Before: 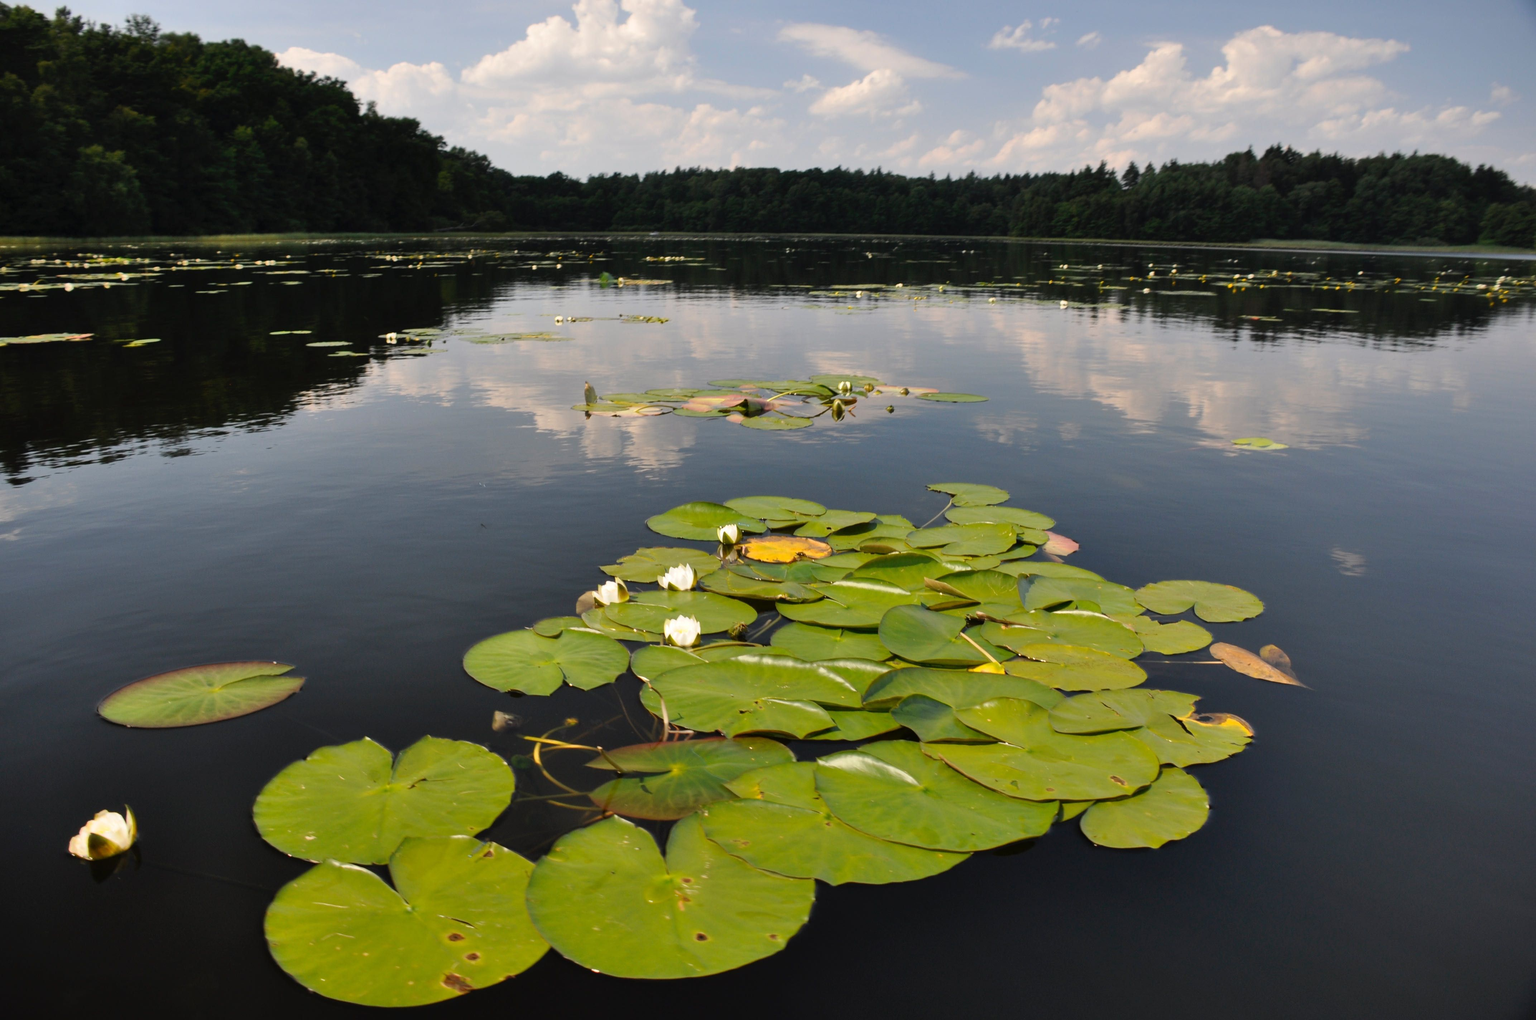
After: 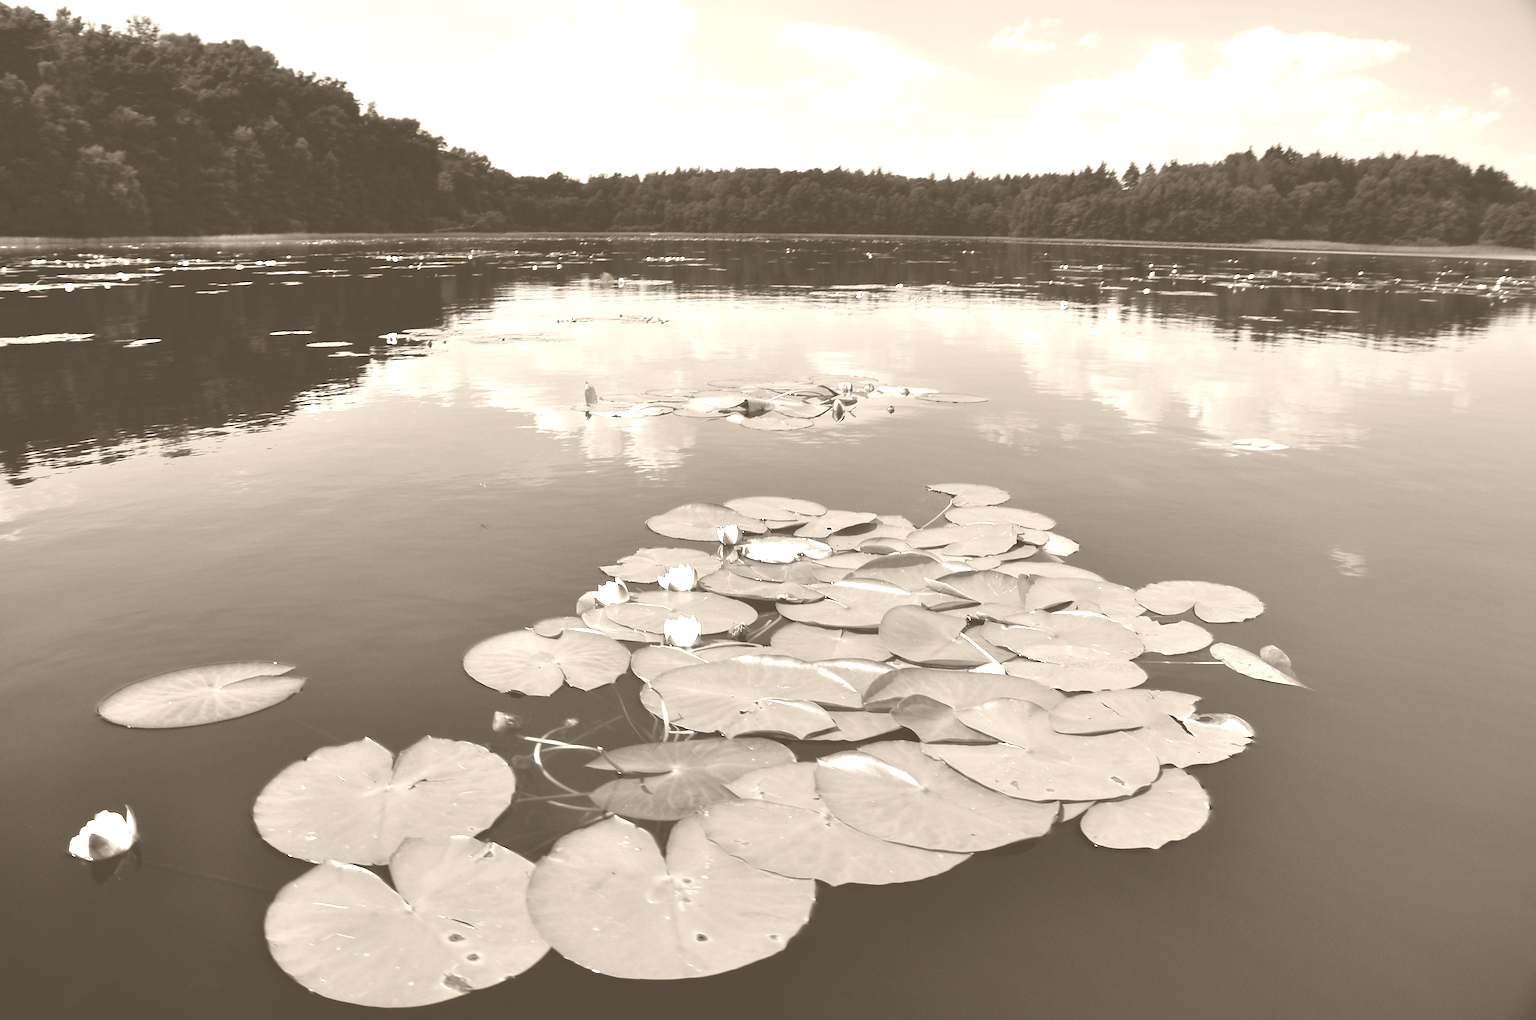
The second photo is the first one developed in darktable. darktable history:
colorize: hue 34.49°, saturation 35.33%, source mix 100%, version 1
sharpen: radius 1.4, amount 1.25, threshold 0.7
